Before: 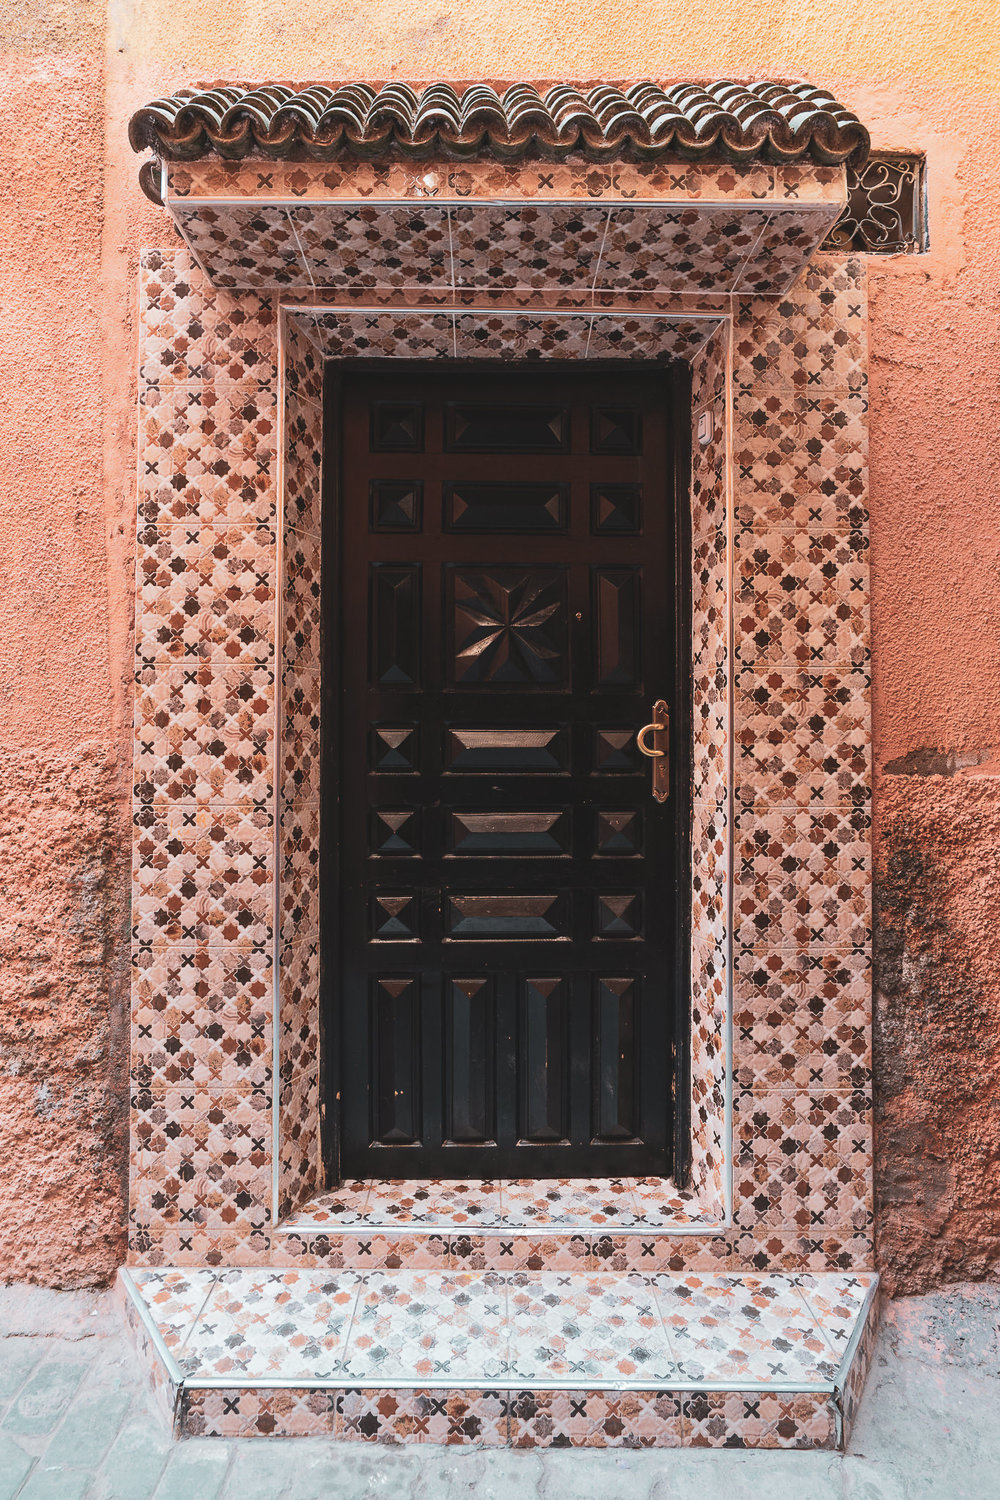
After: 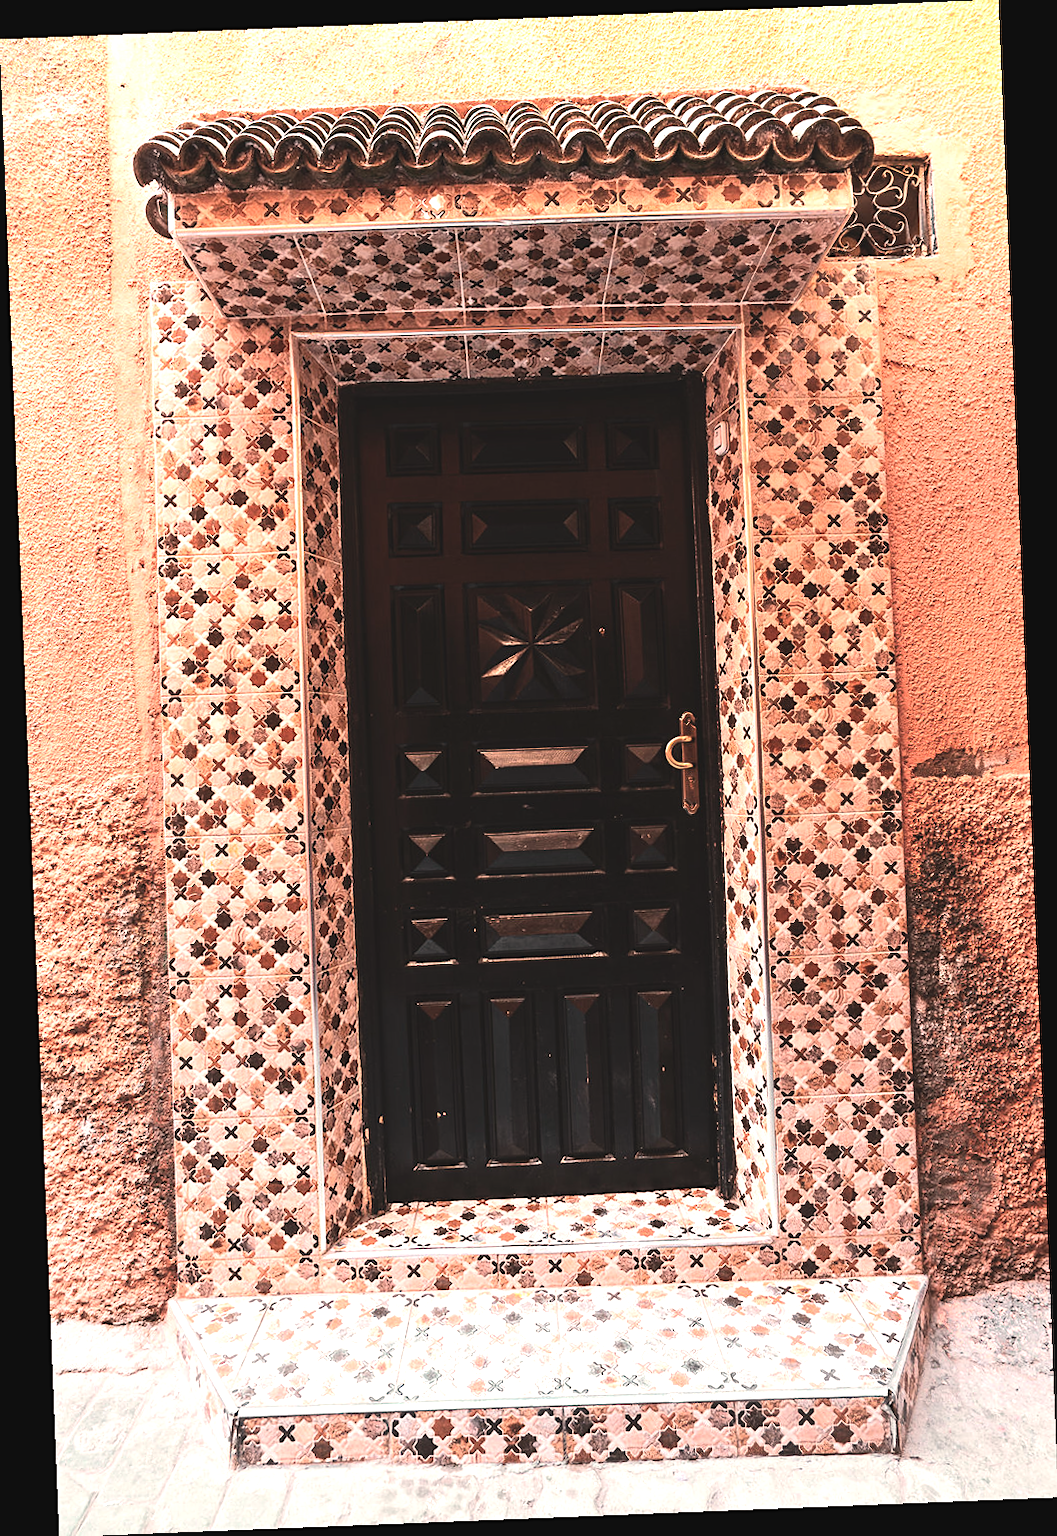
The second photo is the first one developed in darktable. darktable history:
rotate and perspective: rotation -2.29°, automatic cropping off
sharpen: amount 0.2
white balance: red 1.127, blue 0.943
tone equalizer: -8 EV -0.75 EV, -7 EV -0.7 EV, -6 EV -0.6 EV, -5 EV -0.4 EV, -3 EV 0.4 EV, -2 EV 0.6 EV, -1 EV 0.7 EV, +0 EV 0.75 EV, edges refinement/feathering 500, mask exposure compensation -1.57 EV, preserve details no
exposure: black level correction -0.008, exposure 0.067 EV, compensate highlight preservation false
